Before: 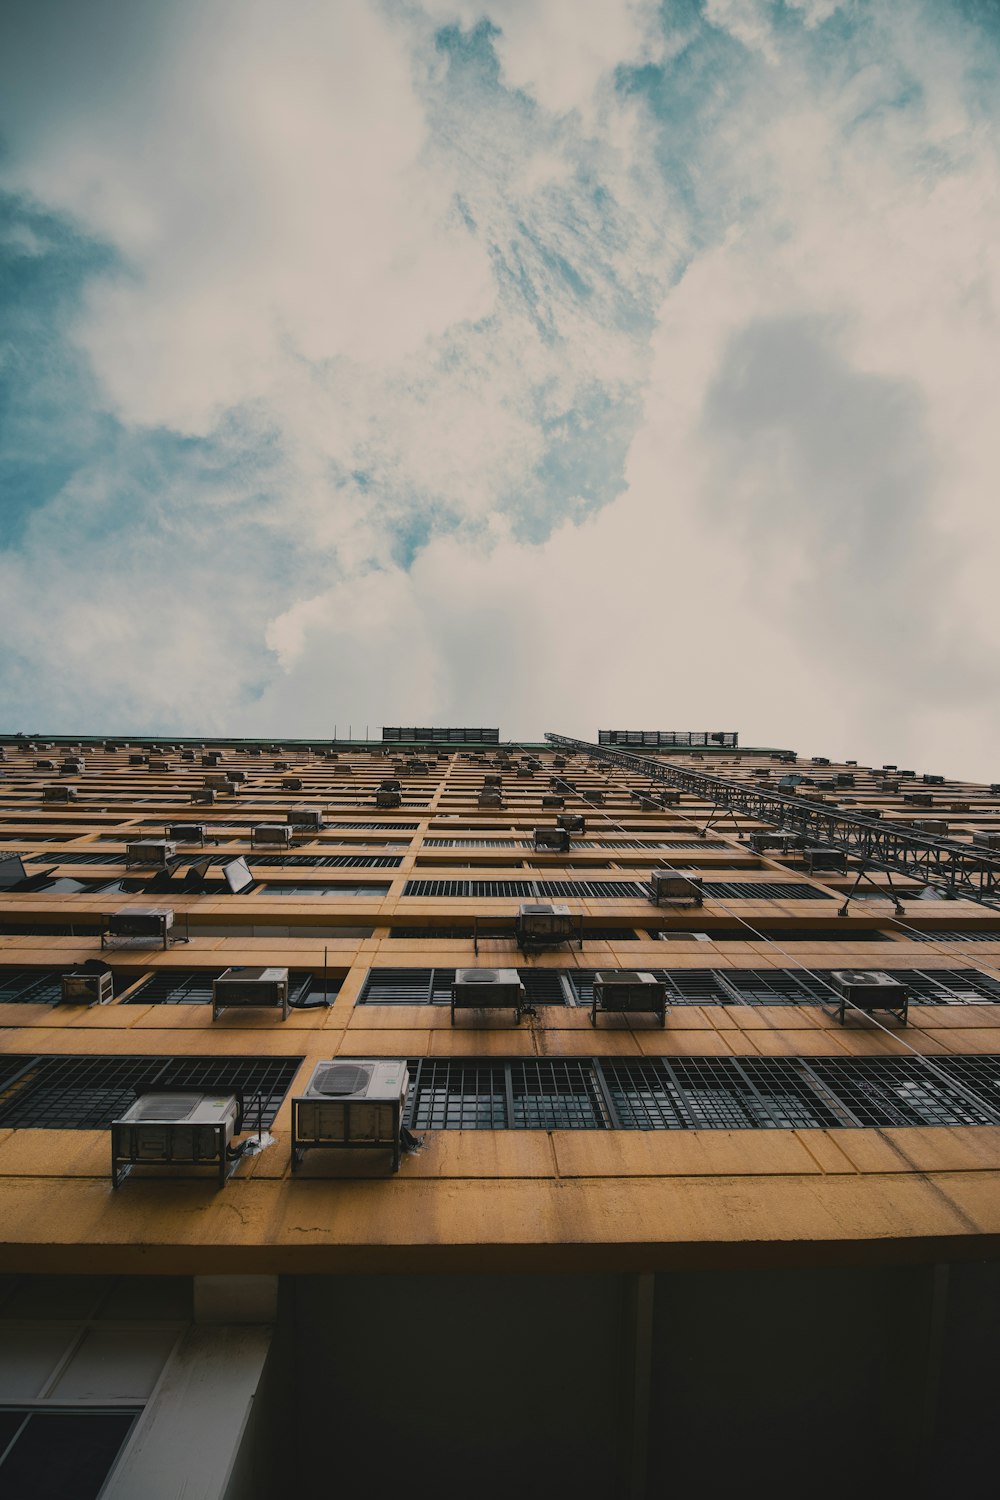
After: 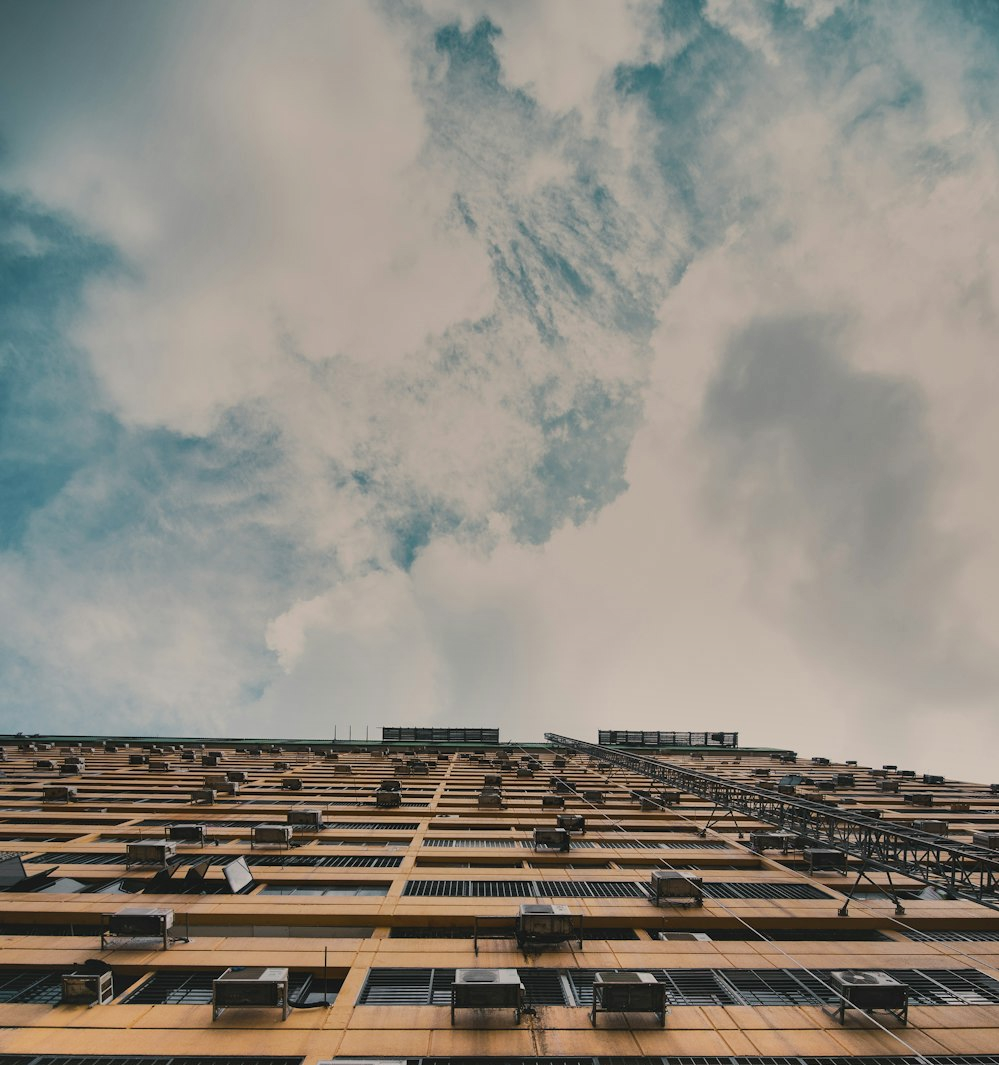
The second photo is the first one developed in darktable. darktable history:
shadows and highlights: shadows 58.88, highlights -60.44, shadows color adjustment 97.99%, highlights color adjustment 58.09%, soften with gaussian
crop: right 0.001%, bottom 28.984%
